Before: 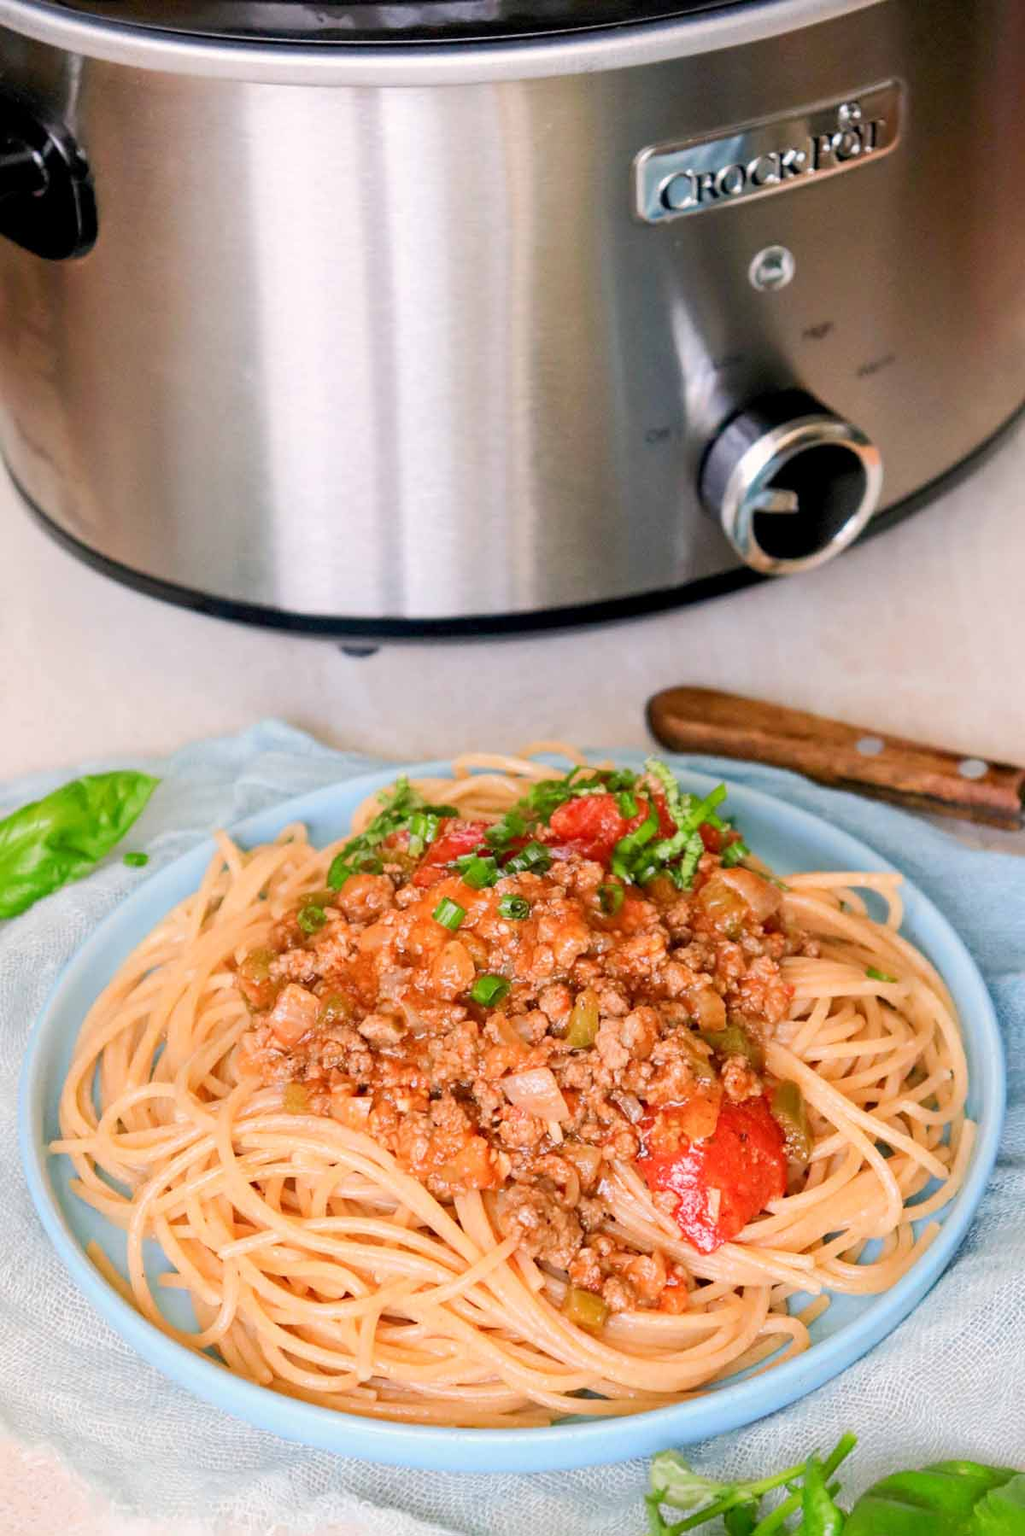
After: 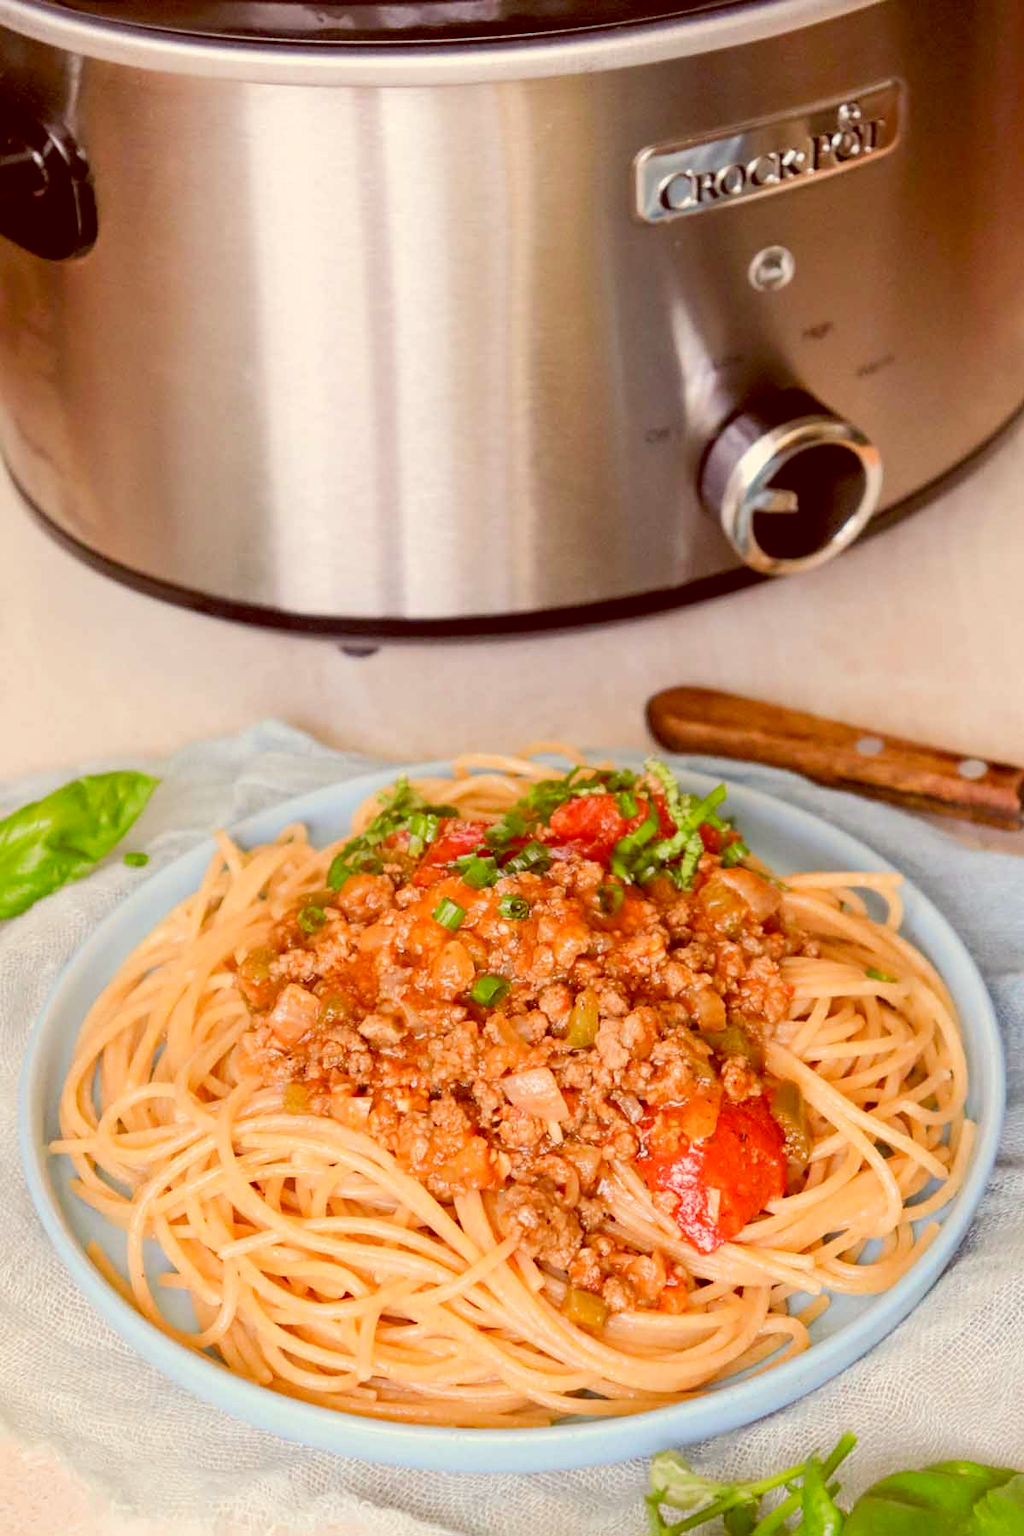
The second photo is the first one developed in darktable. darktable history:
rgb levels: mode RGB, independent channels, levels [[0, 0.474, 1], [0, 0.5, 1], [0, 0.5, 1]]
color balance: lift [1.001, 1.007, 1, 0.993], gamma [1.023, 1.026, 1.01, 0.974], gain [0.964, 1.059, 1.073, 0.927]
